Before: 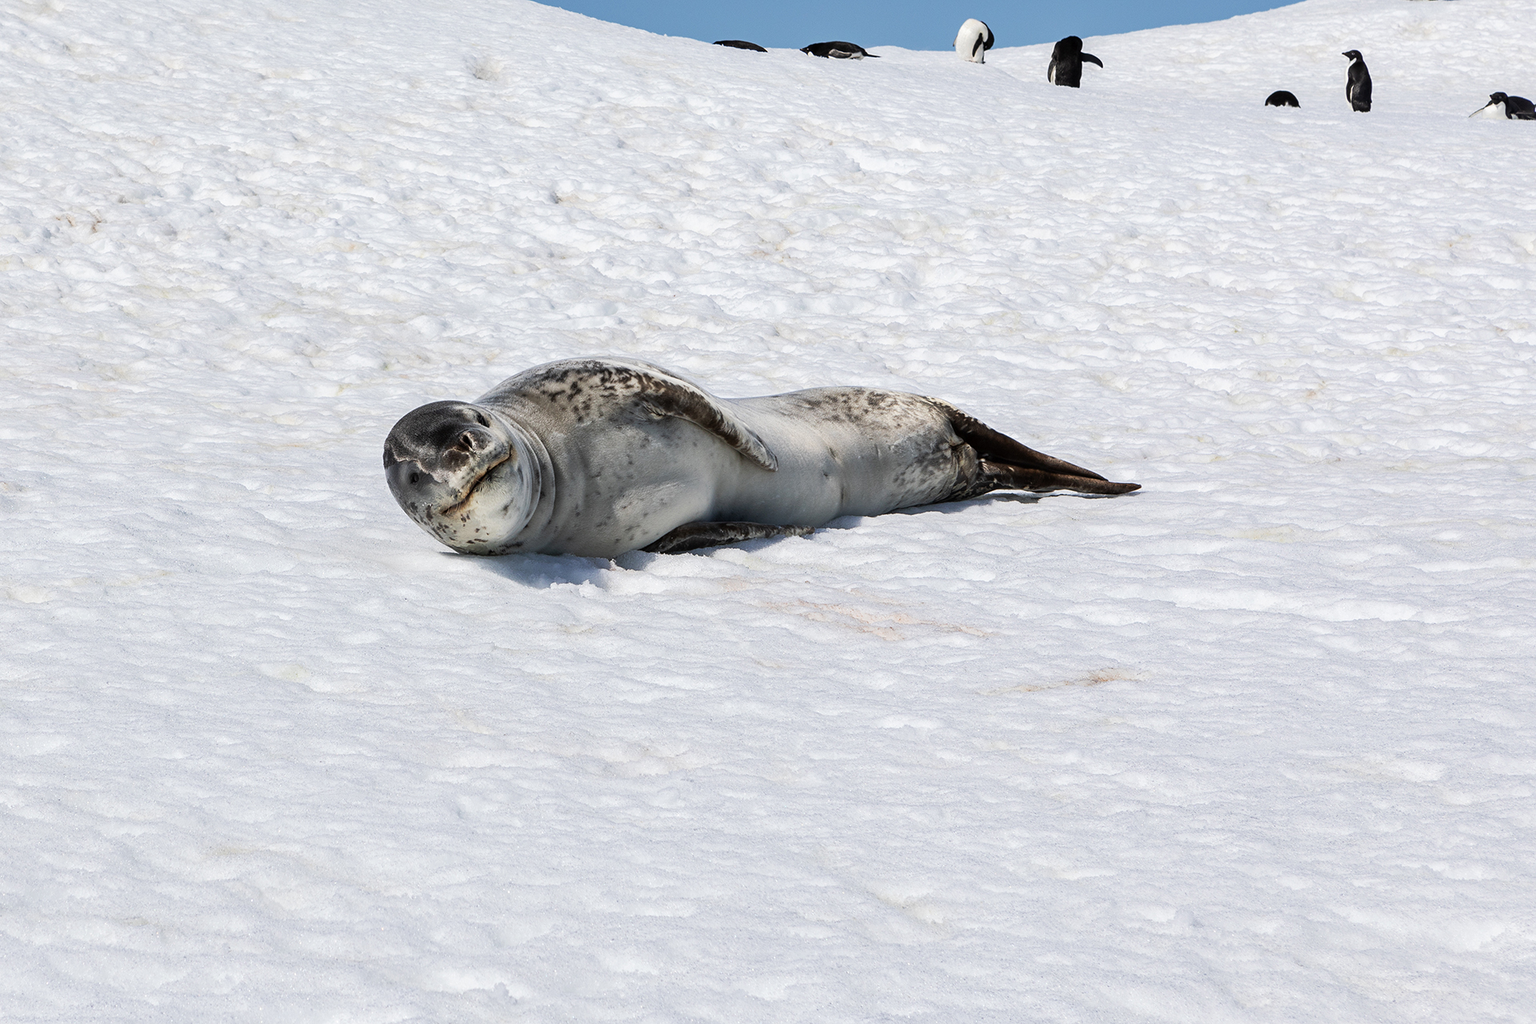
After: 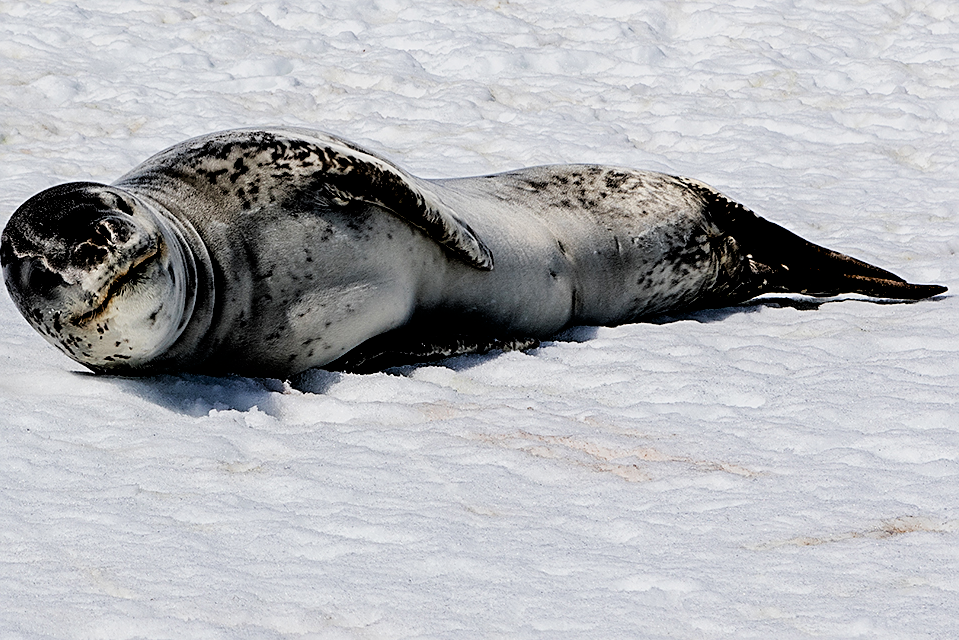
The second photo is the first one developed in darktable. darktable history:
exposure: black level correction 0.046, exposure -0.228 EV, compensate highlight preservation false
crop: left 25%, top 25%, right 25%, bottom 25%
sharpen: on, module defaults
filmic rgb: black relative exposure -3.72 EV, white relative exposure 2.77 EV, dynamic range scaling -5.32%, hardness 3.03
